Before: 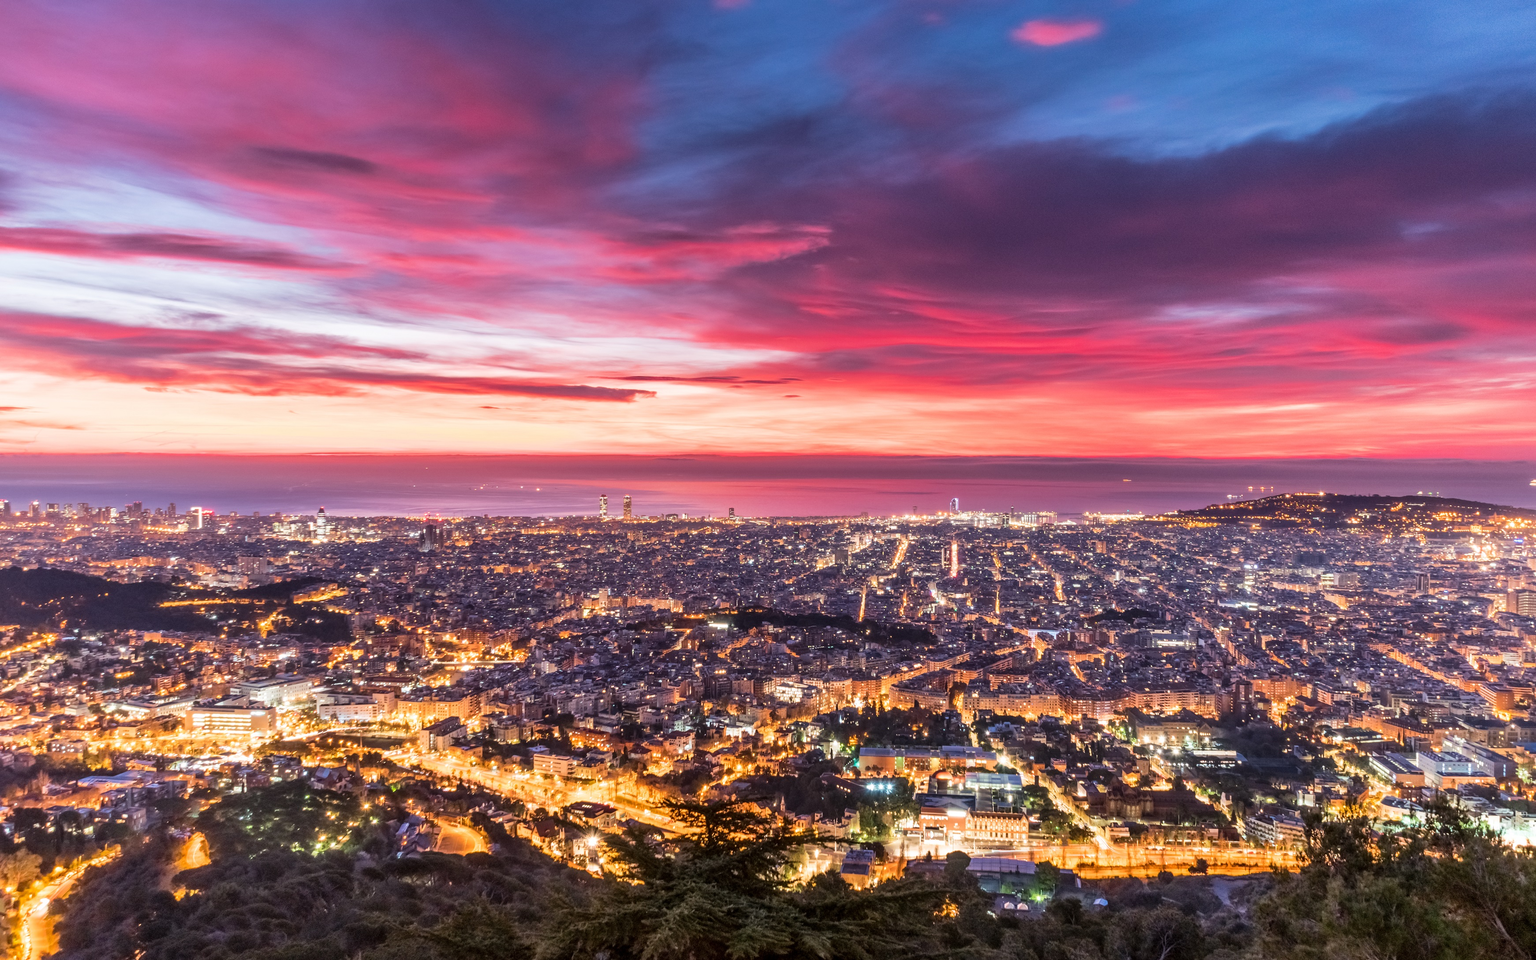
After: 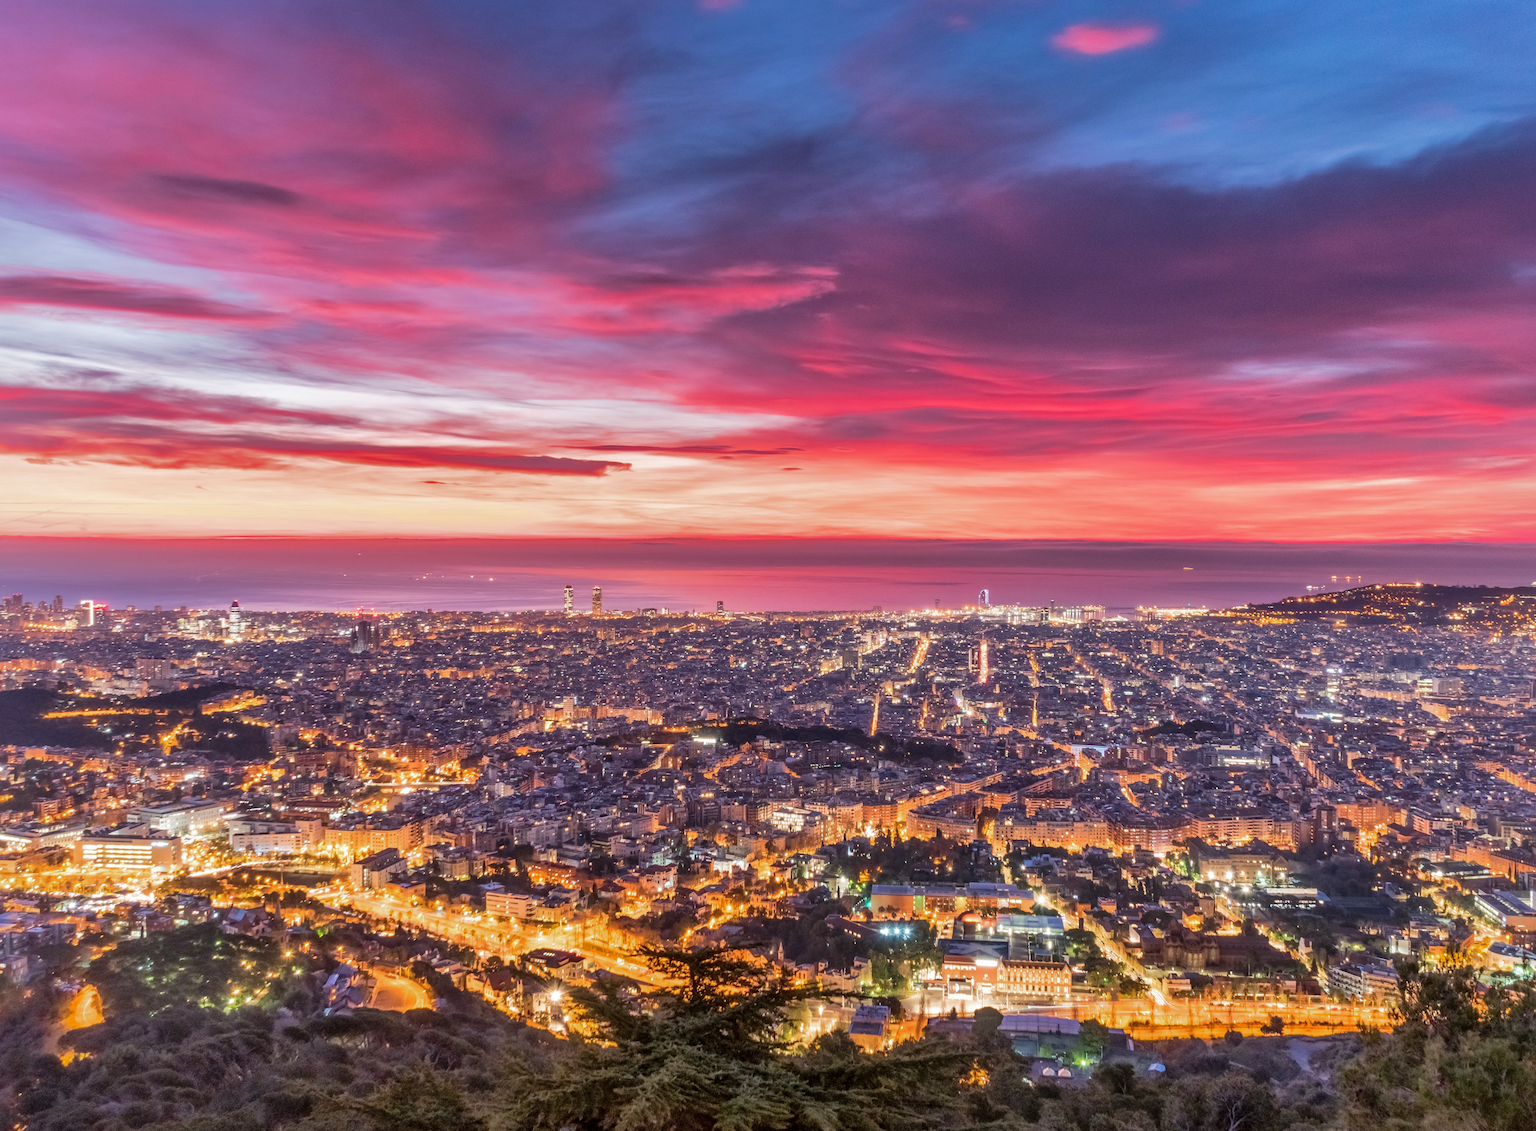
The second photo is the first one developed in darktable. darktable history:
shadows and highlights: highlights -60
crop: left 8.026%, right 7.374%
